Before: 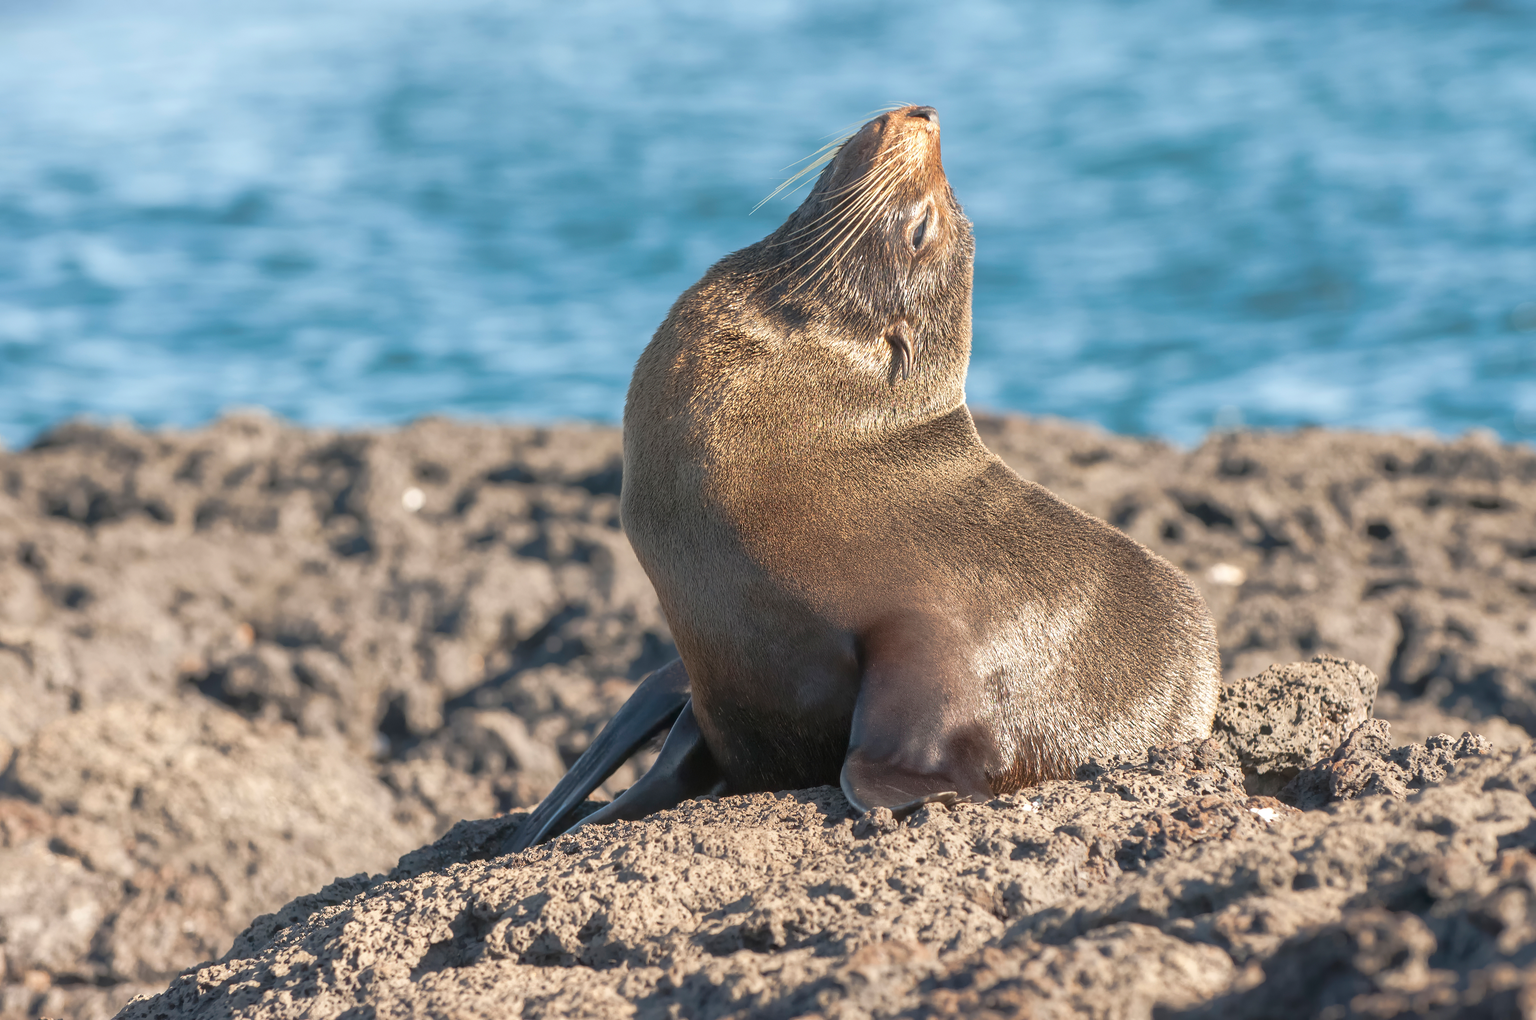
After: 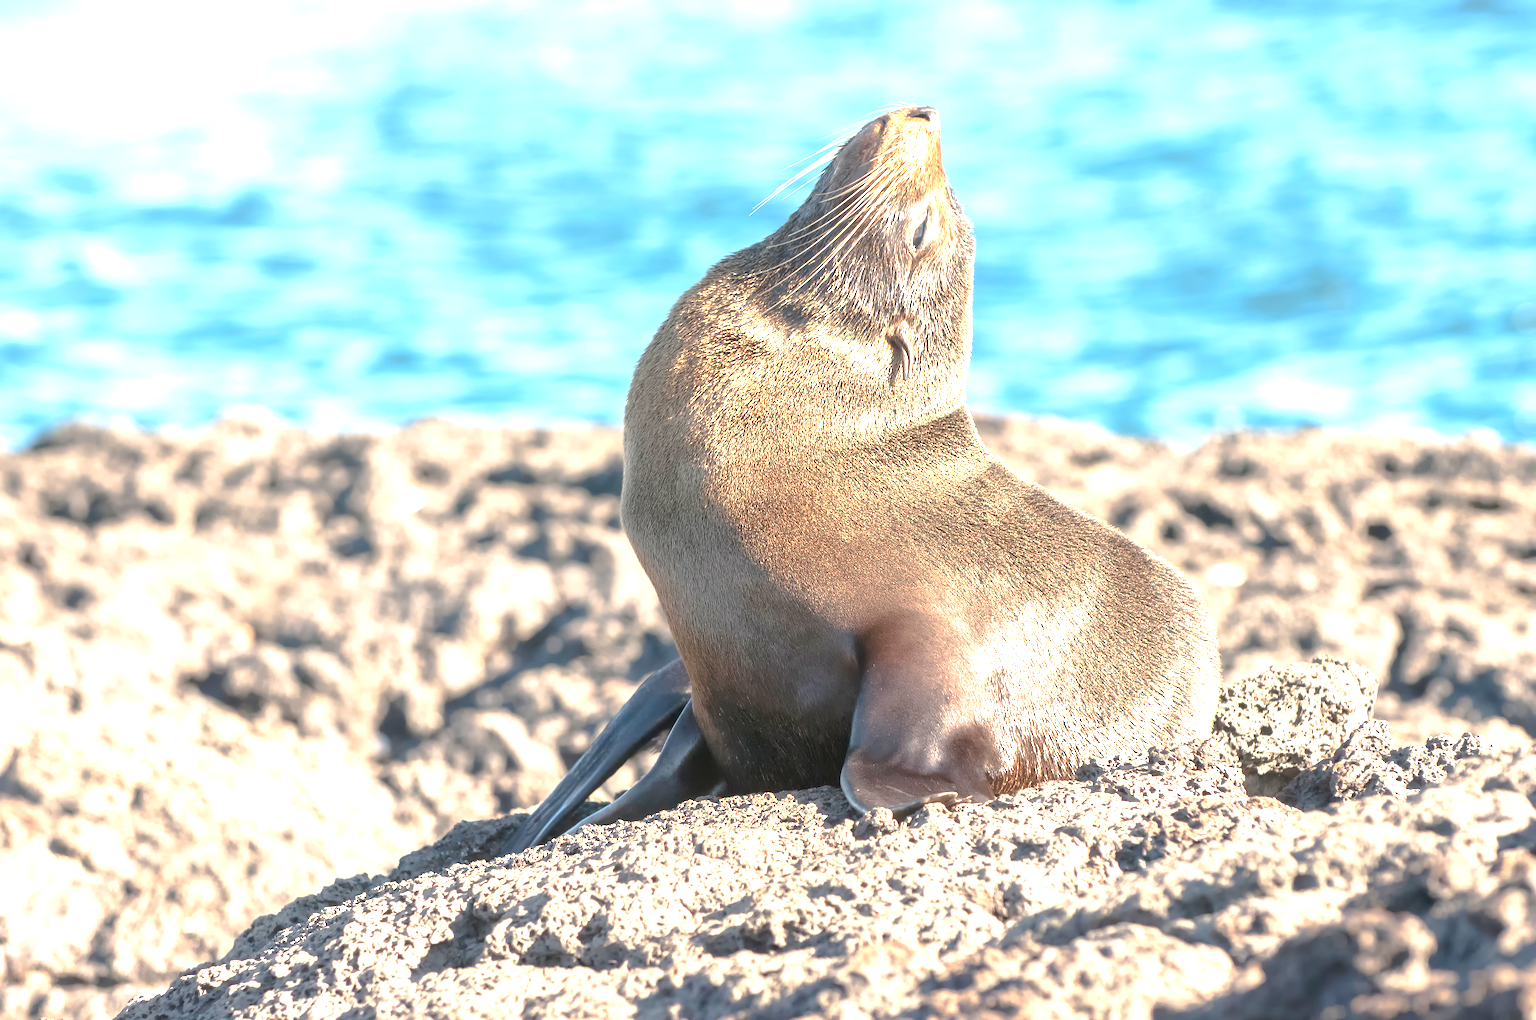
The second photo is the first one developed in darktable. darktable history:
exposure: black level correction 0, exposure 1.41 EV, compensate highlight preservation false
